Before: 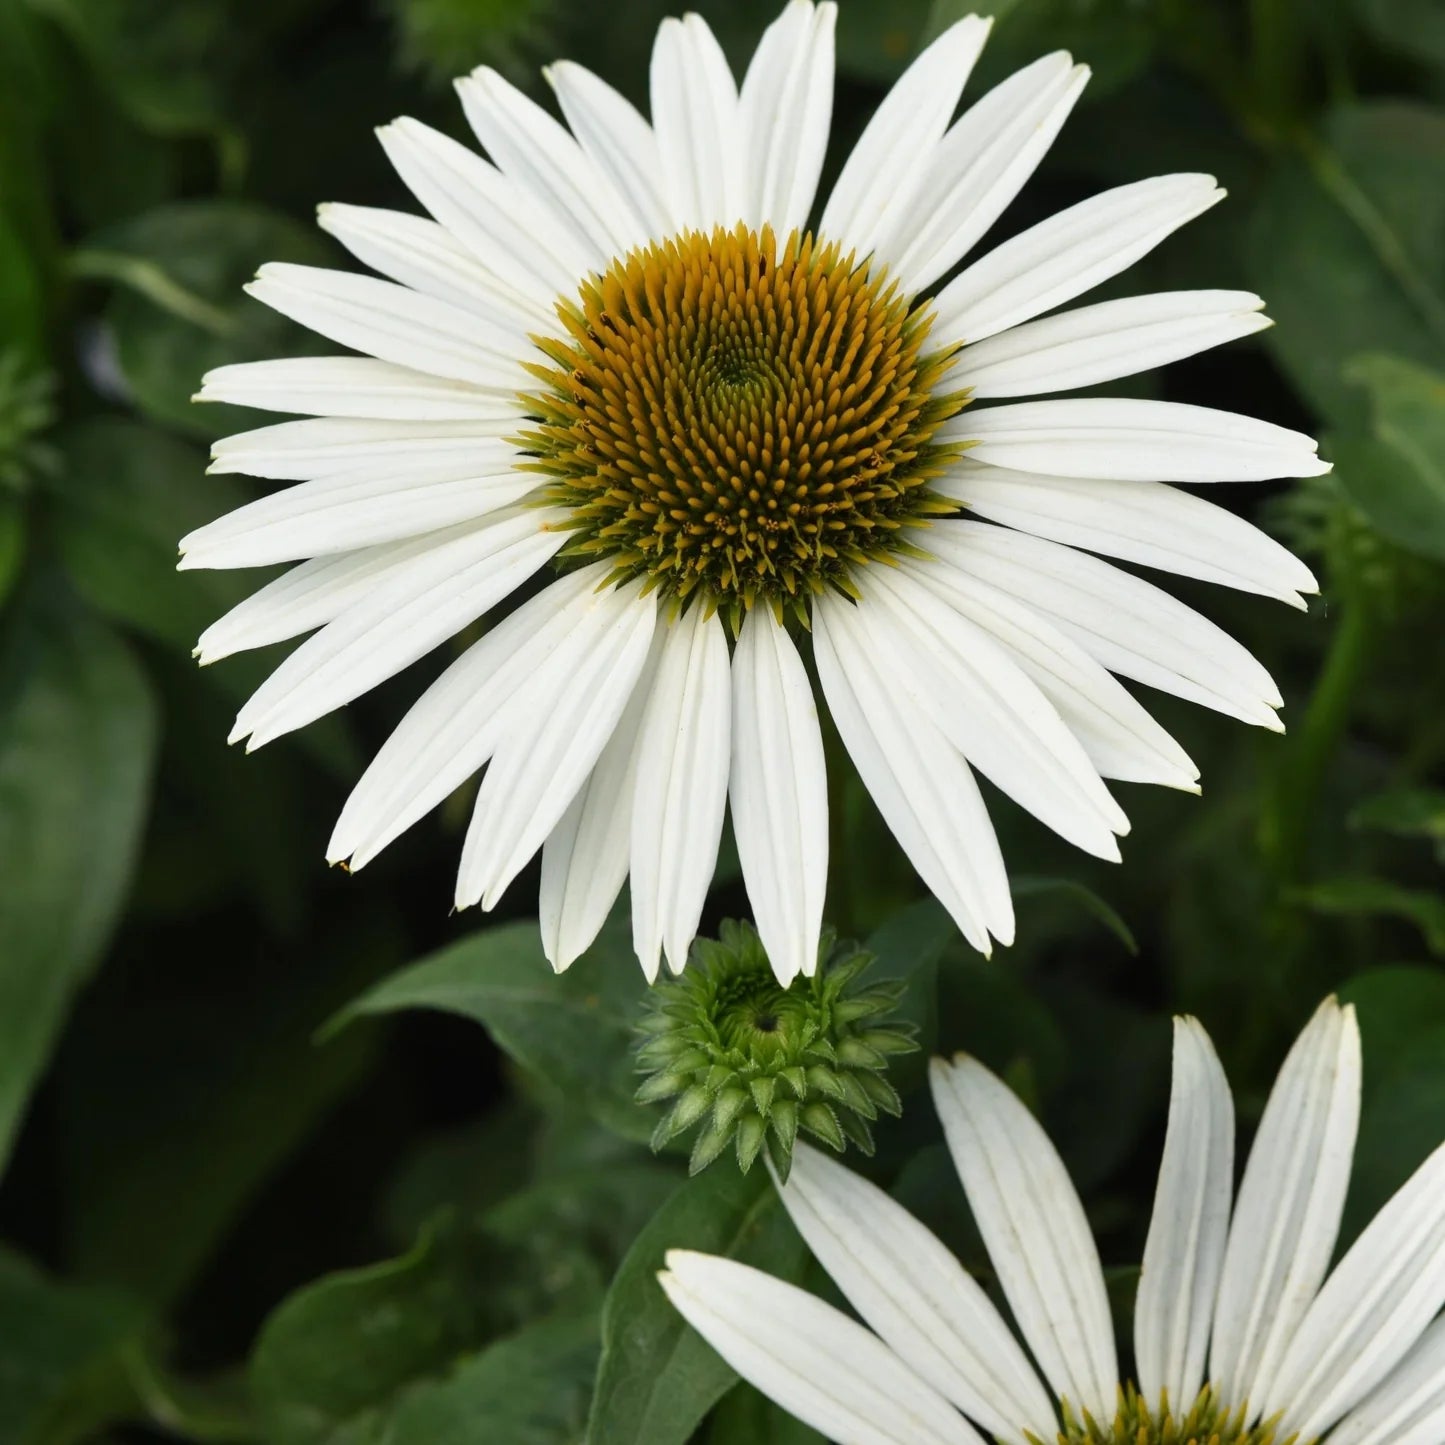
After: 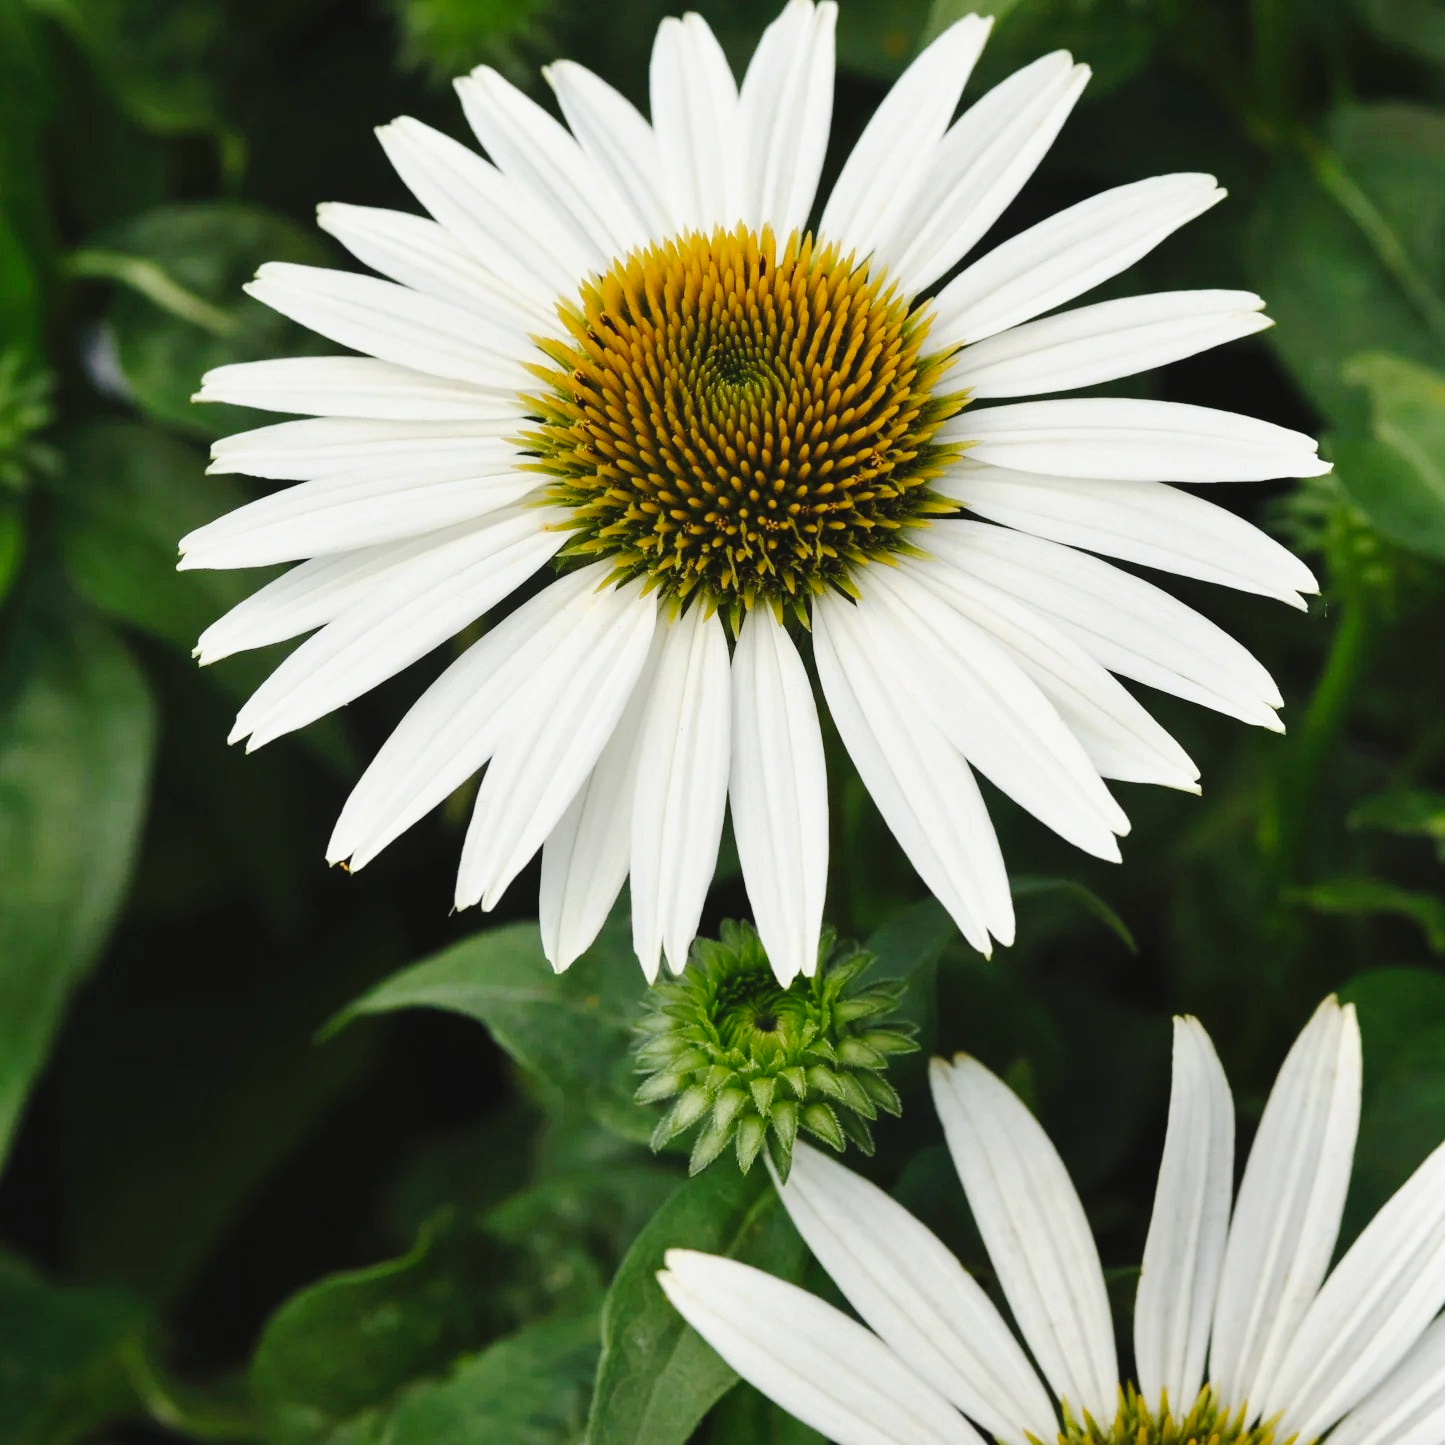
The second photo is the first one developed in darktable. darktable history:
tone curve: curves: ch0 [(0, 0) (0.003, 0.039) (0.011, 0.041) (0.025, 0.048) (0.044, 0.065) (0.069, 0.084) (0.1, 0.104) (0.136, 0.137) (0.177, 0.19) (0.224, 0.245) (0.277, 0.32) (0.335, 0.409) (0.399, 0.496) (0.468, 0.58) (0.543, 0.656) (0.623, 0.733) (0.709, 0.796) (0.801, 0.852) (0.898, 0.93) (1, 1)], preserve colors none
